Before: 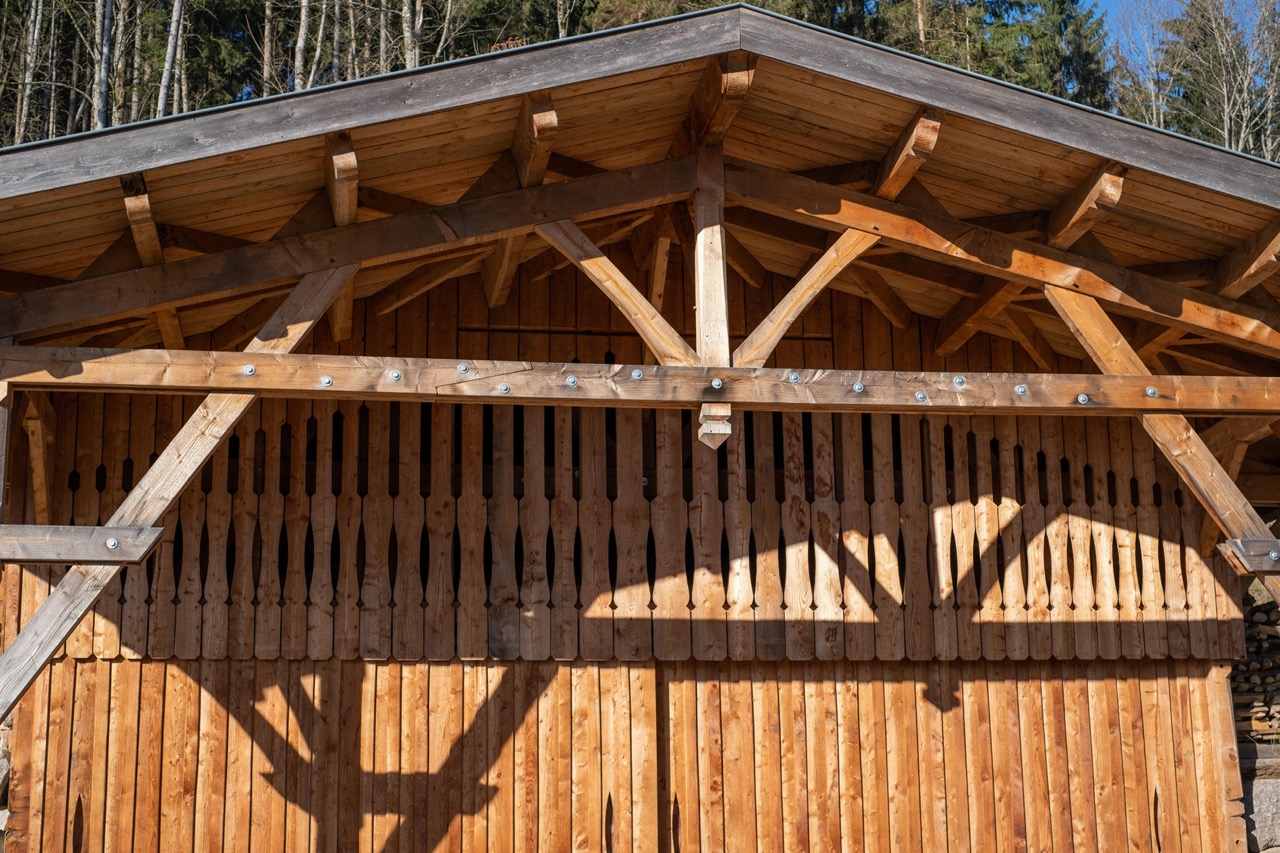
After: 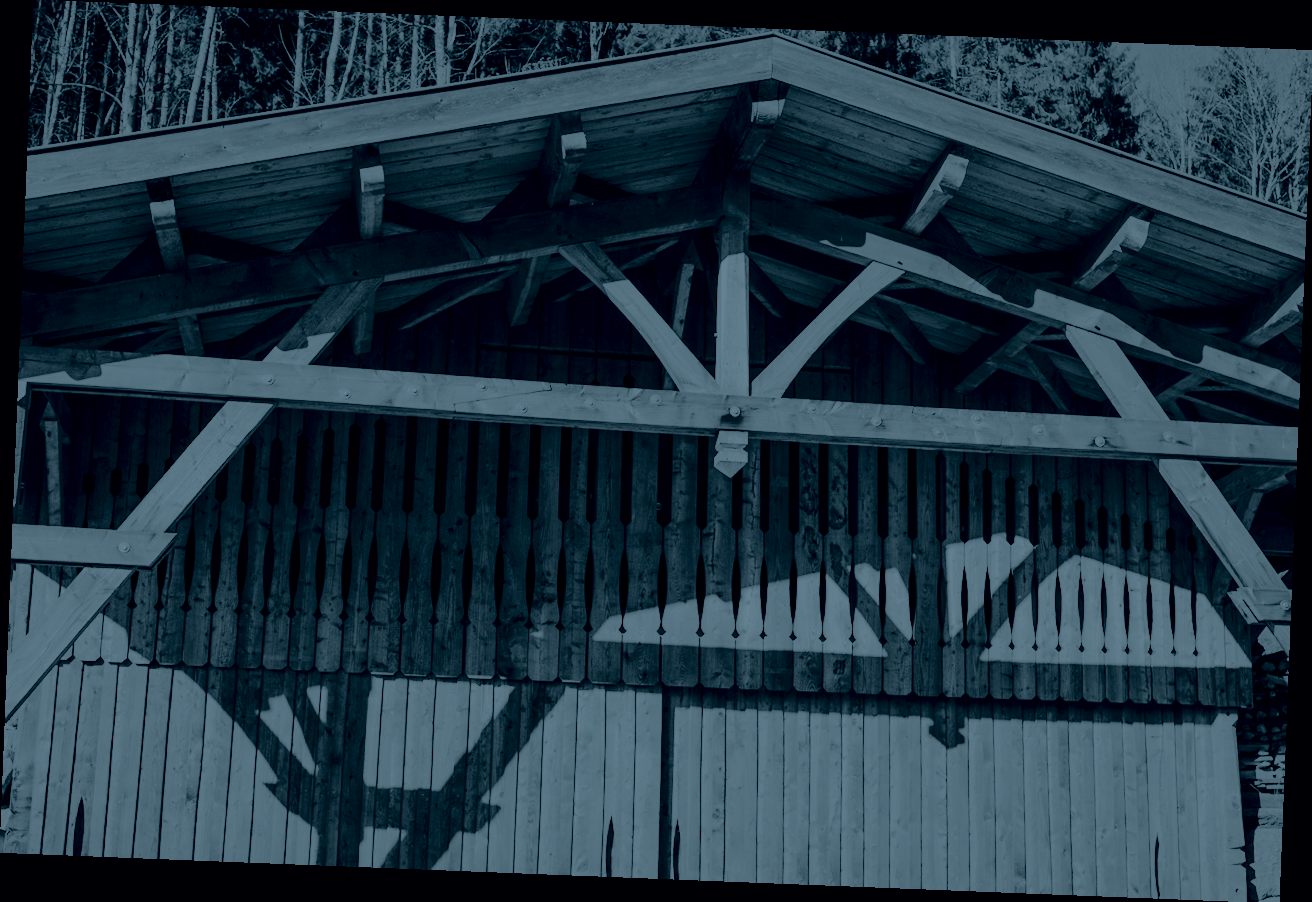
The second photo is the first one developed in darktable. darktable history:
base curve: curves: ch0 [(0, 0) (0.235, 0.266) (0.503, 0.496) (0.786, 0.72) (1, 1)]
rotate and perspective: rotation 2.27°, automatic cropping off
tone curve: curves: ch0 [(0.014, 0) (0.13, 0.09) (0.227, 0.211) (0.33, 0.395) (0.494, 0.615) (0.662, 0.76) (0.795, 0.846) (1, 0.969)]; ch1 [(0, 0) (0.366, 0.367) (0.447, 0.416) (0.473, 0.484) (0.504, 0.502) (0.525, 0.518) (0.564, 0.601) (0.634, 0.66) (0.746, 0.804) (1, 1)]; ch2 [(0, 0) (0.333, 0.346) (0.375, 0.375) (0.424, 0.43) (0.476, 0.498) (0.496, 0.505) (0.517, 0.522) (0.548, 0.548) (0.579, 0.618) (0.651, 0.674) (0.688, 0.728) (1, 1)], color space Lab, independent channels, preserve colors none
rgb curve: curves: ch0 [(0, 0) (0.284, 0.292) (0.505, 0.644) (1, 1)], compensate middle gray true
colorize: hue 194.4°, saturation 29%, source mix 61.75%, lightness 3.98%, version 1
